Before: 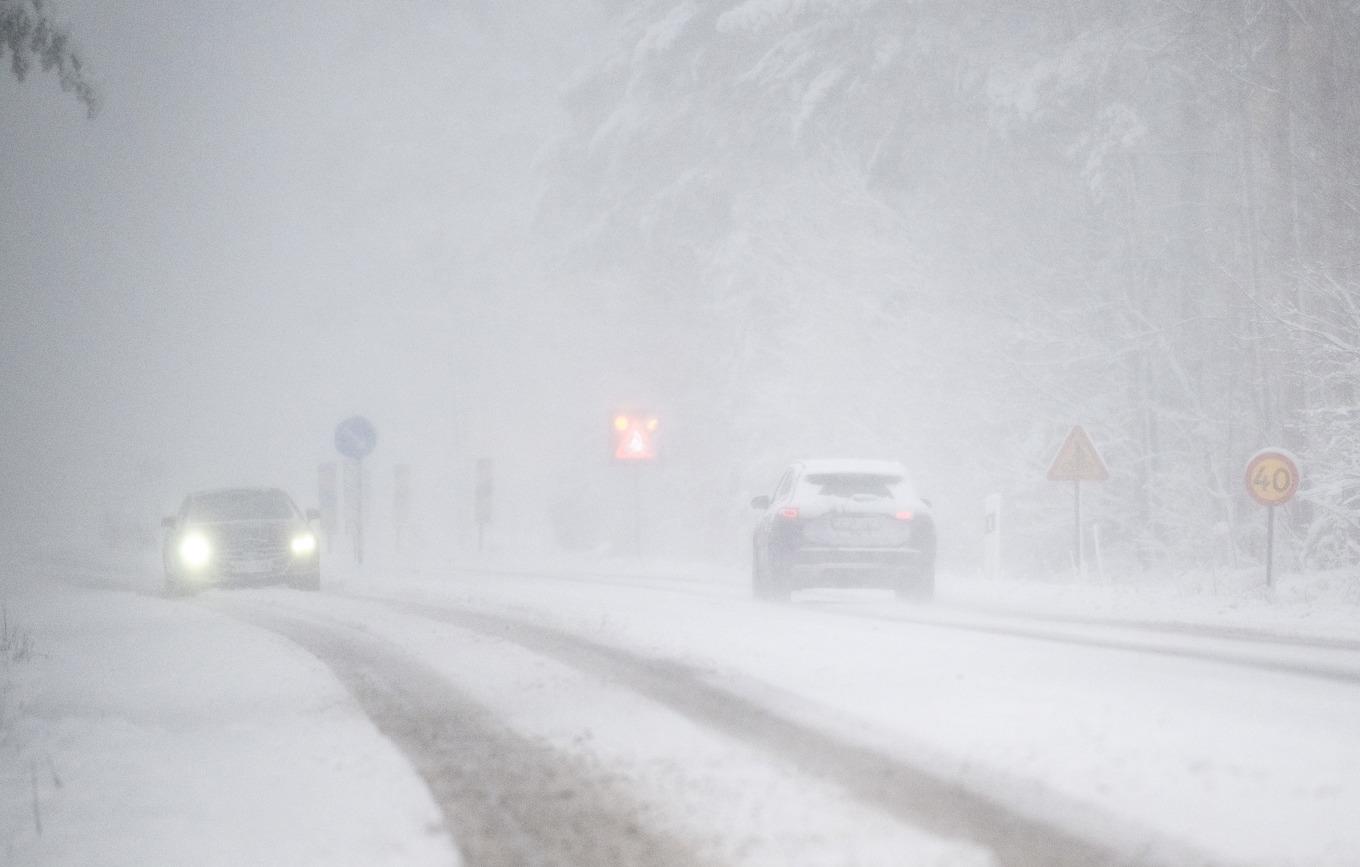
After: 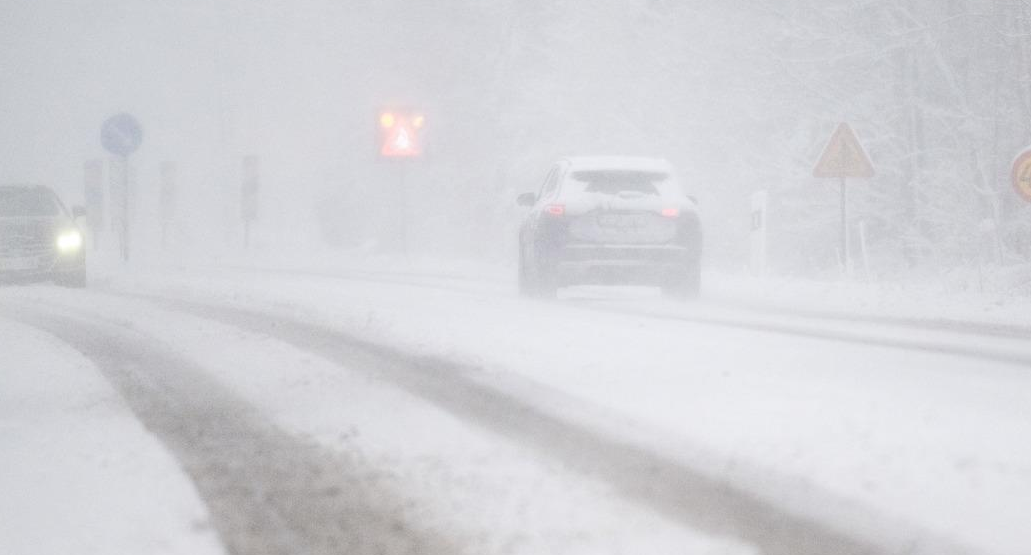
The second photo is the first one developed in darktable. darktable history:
crop and rotate: left 17.213%, top 34.982%, right 6.905%, bottom 0.992%
